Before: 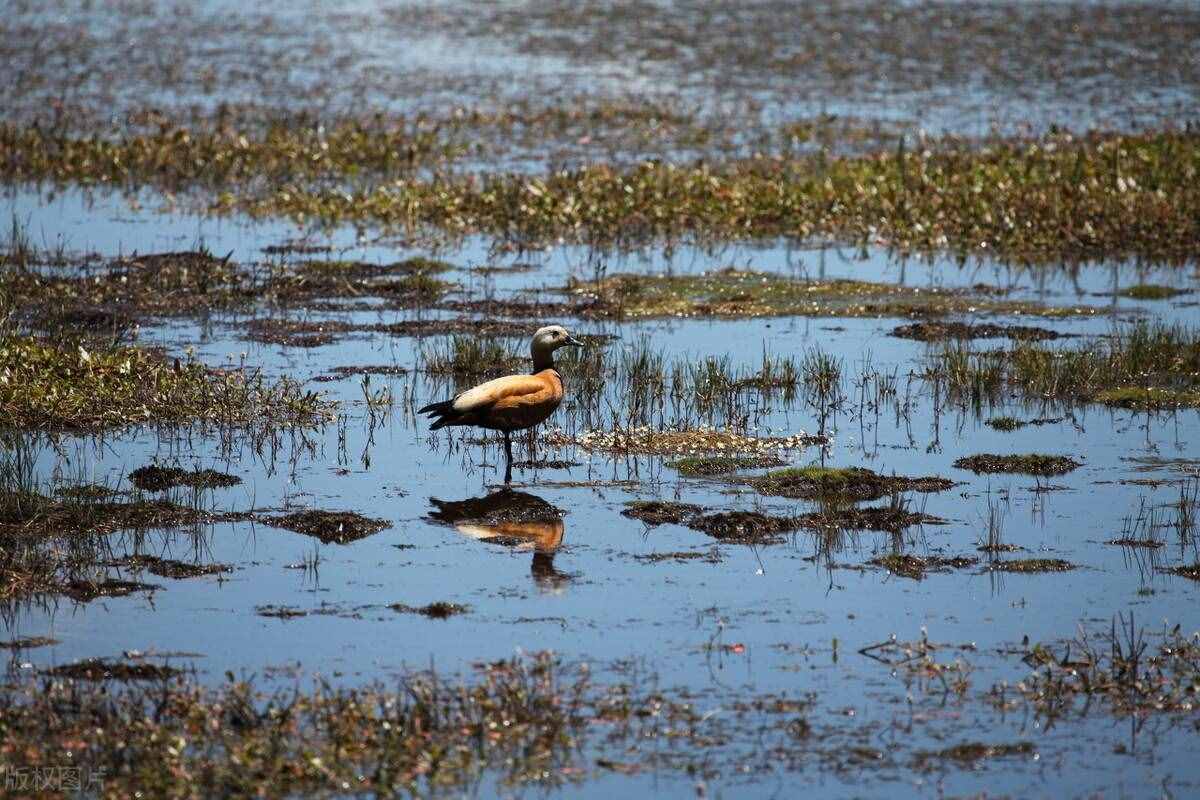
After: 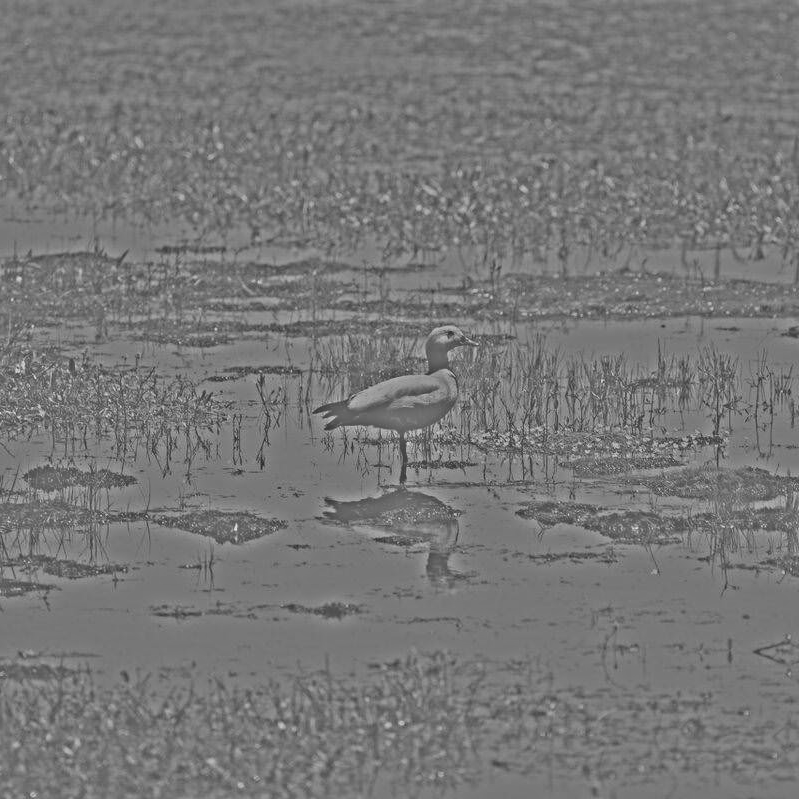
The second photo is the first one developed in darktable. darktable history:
highpass: sharpness 25.84%, contrast boost 14.94%
crop and rotate: left 8.786%, right 24.548%
